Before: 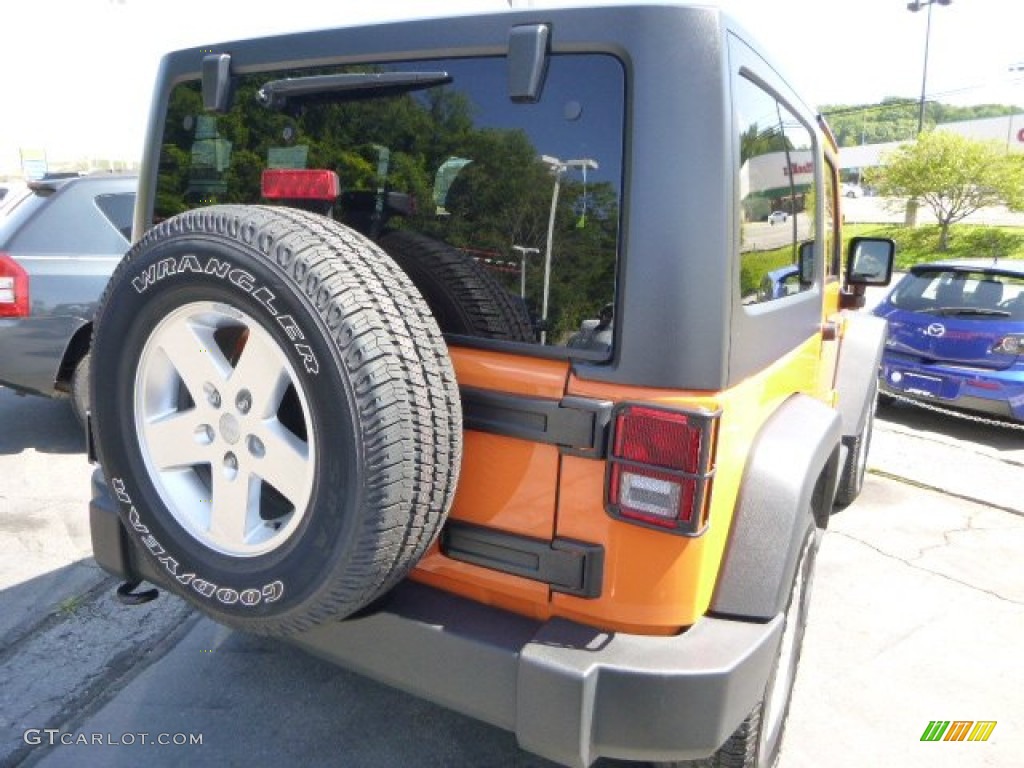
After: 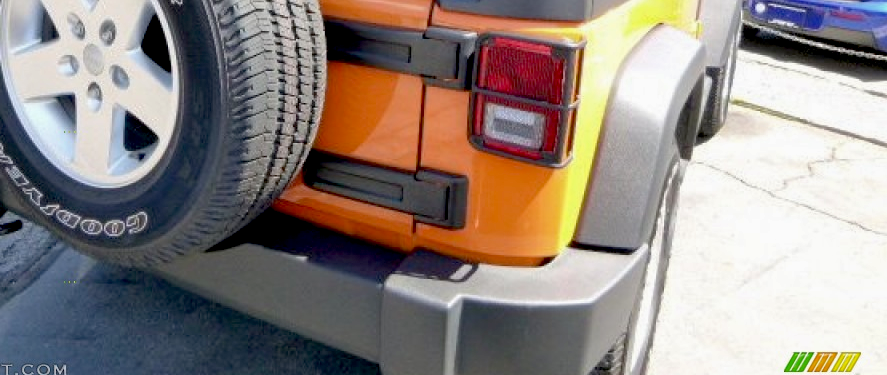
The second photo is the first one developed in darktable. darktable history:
shadows and highlights: shadows 10, white point adjustment 1, highlights -40
crop and rotate: left 13.306%, top 48.129%, bottom 2.928%
exposure: black level correction 0.029, exposure -0.073 EV, compensate highlight preservation false
